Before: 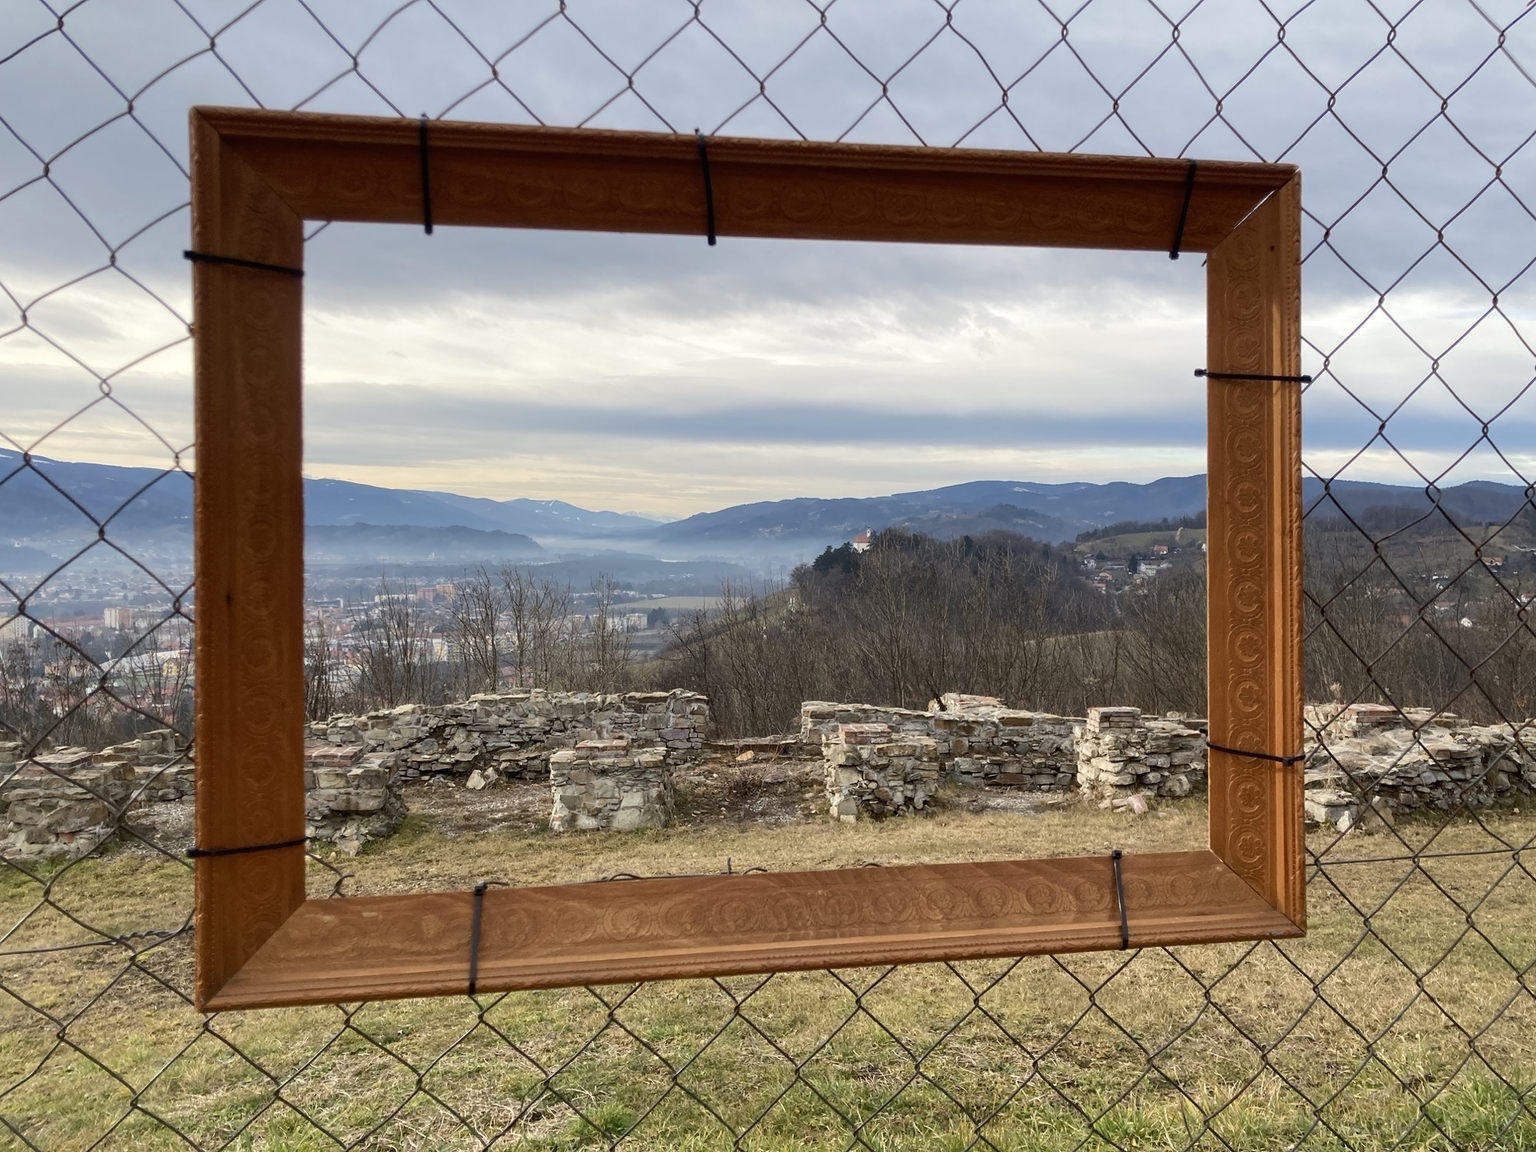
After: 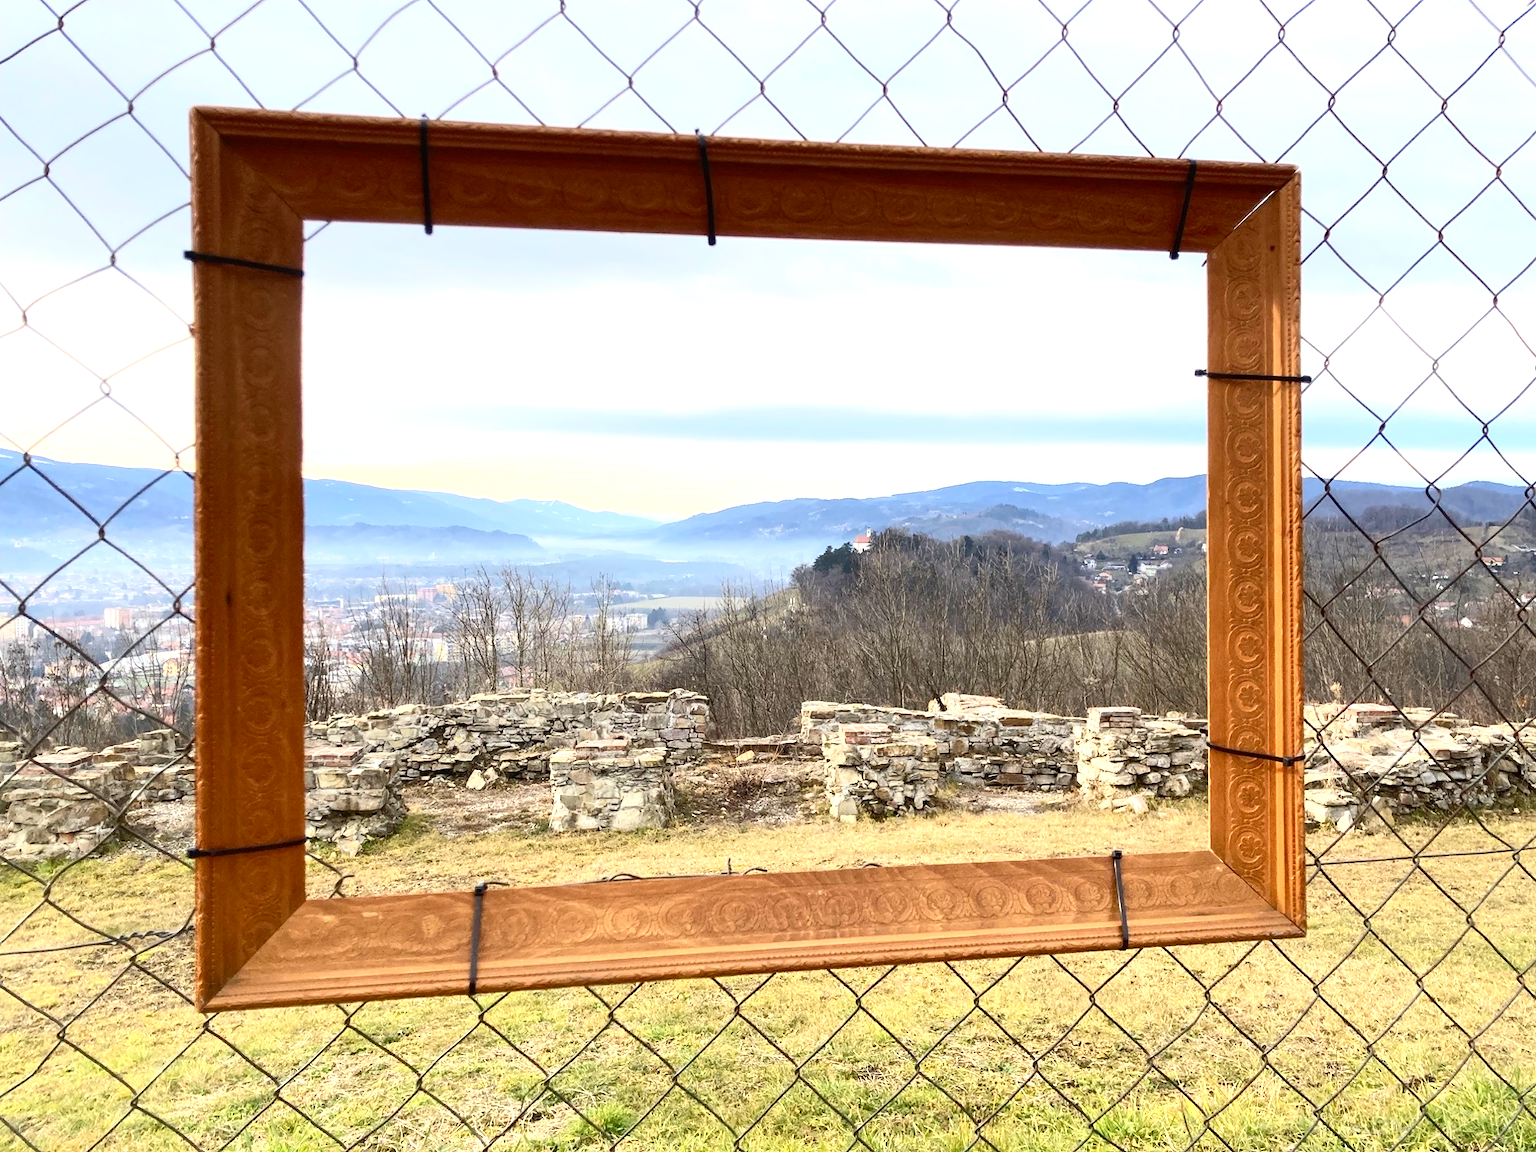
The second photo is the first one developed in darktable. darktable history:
exposure: exposure 0.999 EV, compensate highlight preservation false
contrast brightness saturation: contrast 0.23, brightness 0.1, saturation 0.29
